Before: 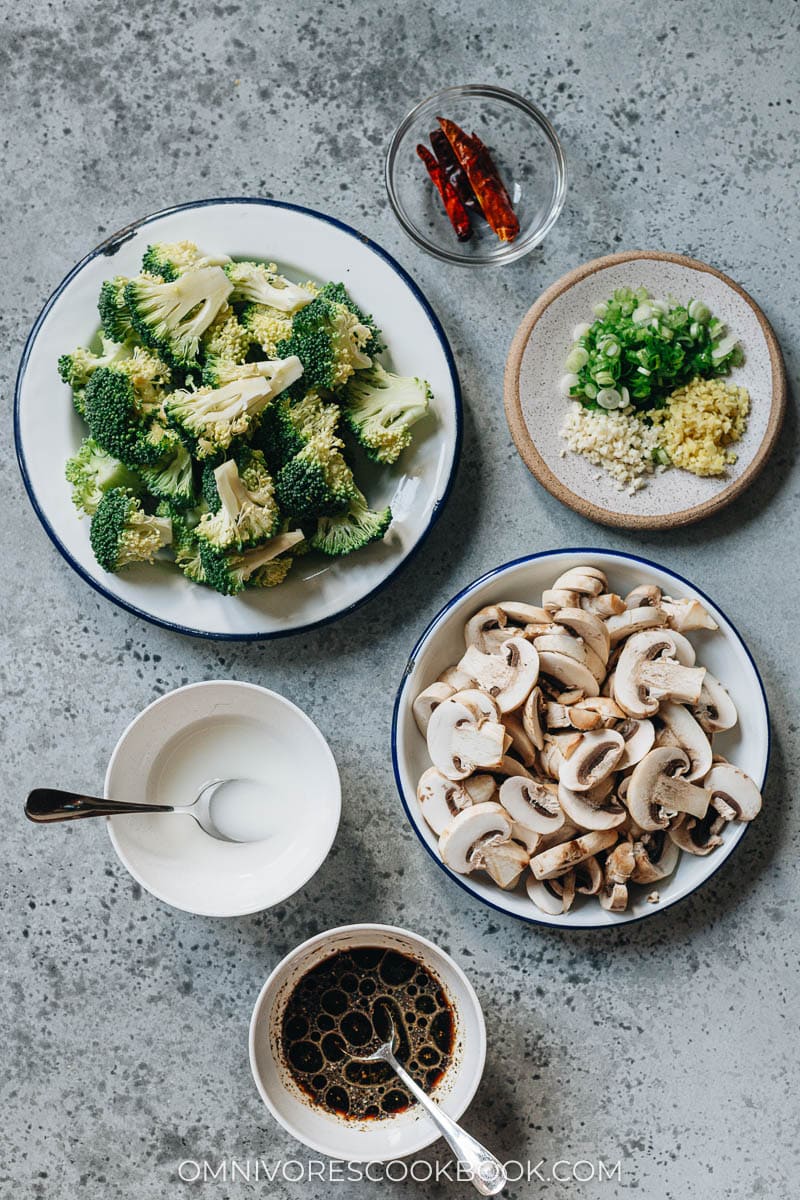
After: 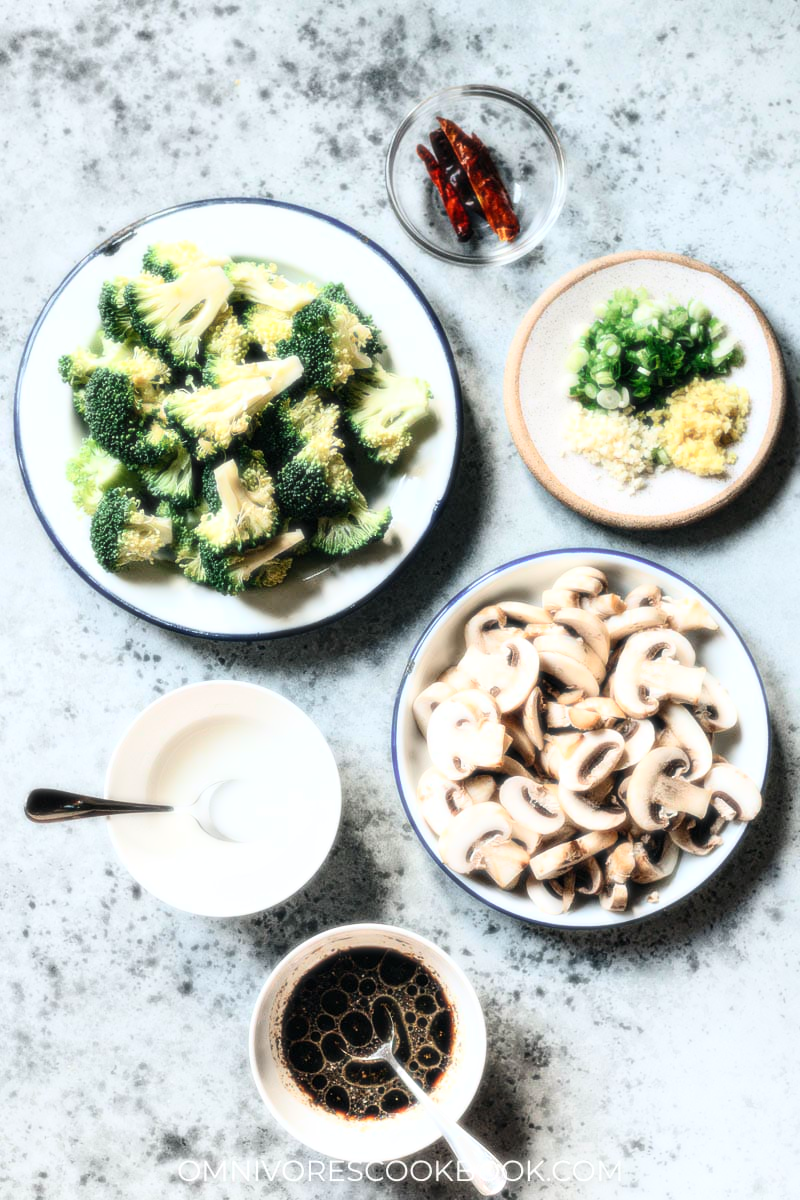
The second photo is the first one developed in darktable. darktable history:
bloom: size 0%, threshold 54.82%, strength 8.31%
tone equalizer: -8 EV -0.417 EV, -7 EV -0.389 EV, -6 EV -0.333 EV, -5 EV -0.222 EV, -3 EV 0.222 EV, -2 EV 0.333 EV, -1 EV 0.389 EV, +0 EV 0.417 EV, edges refinement/feathering 500, mask exposure compensation -1.57 EV, preserve details no
